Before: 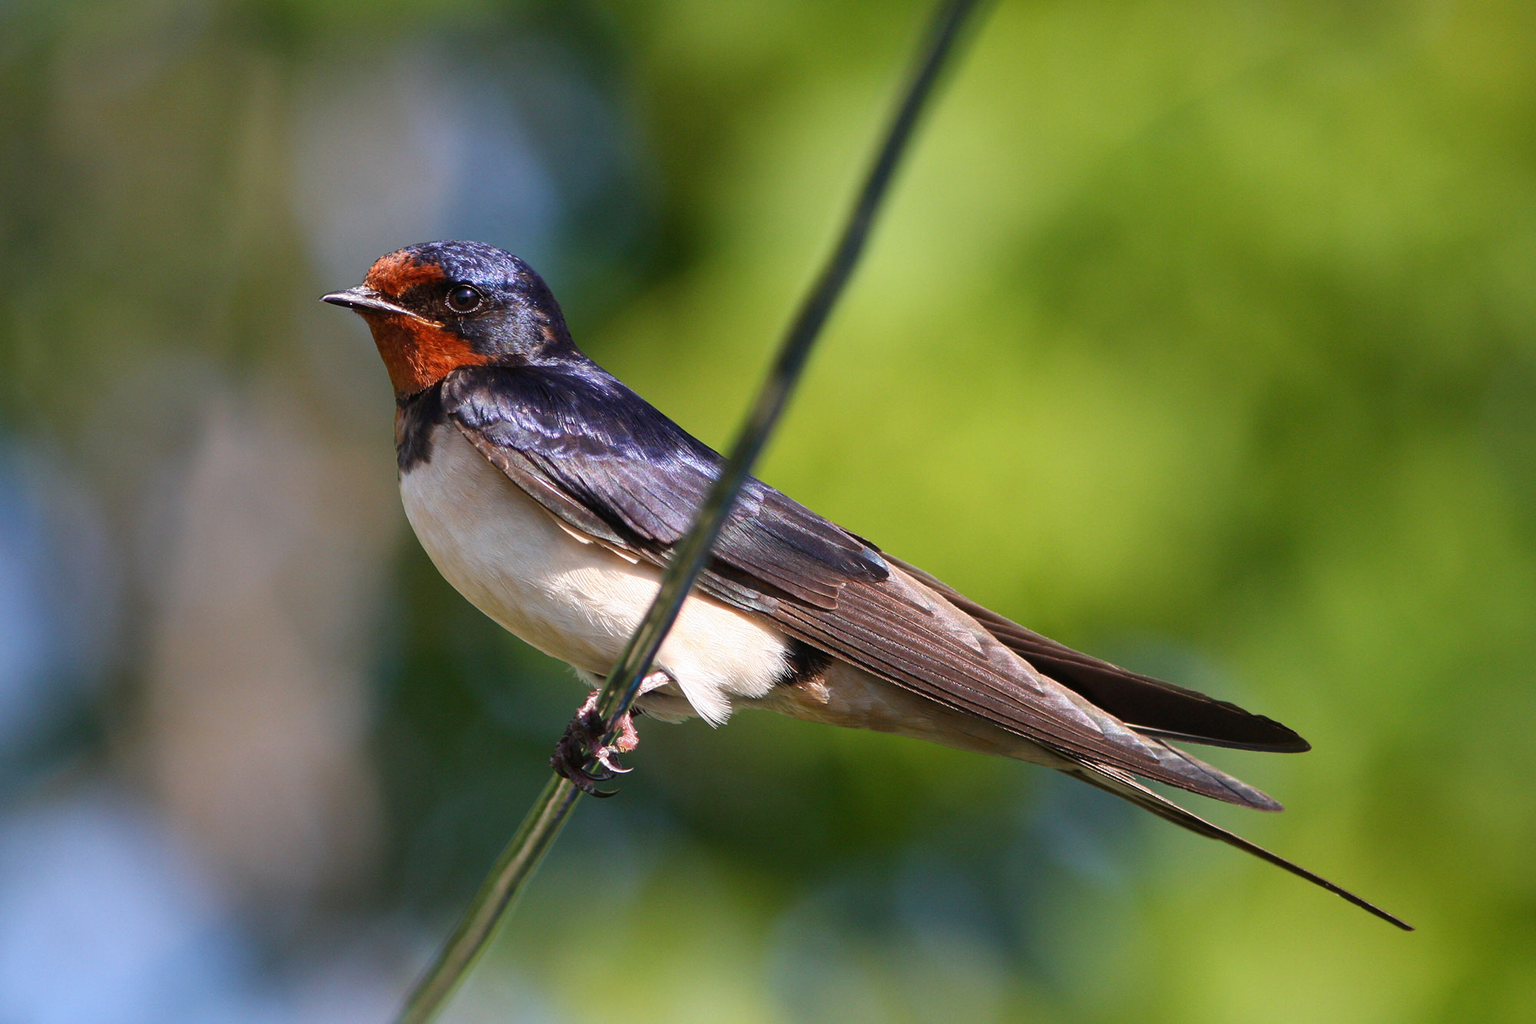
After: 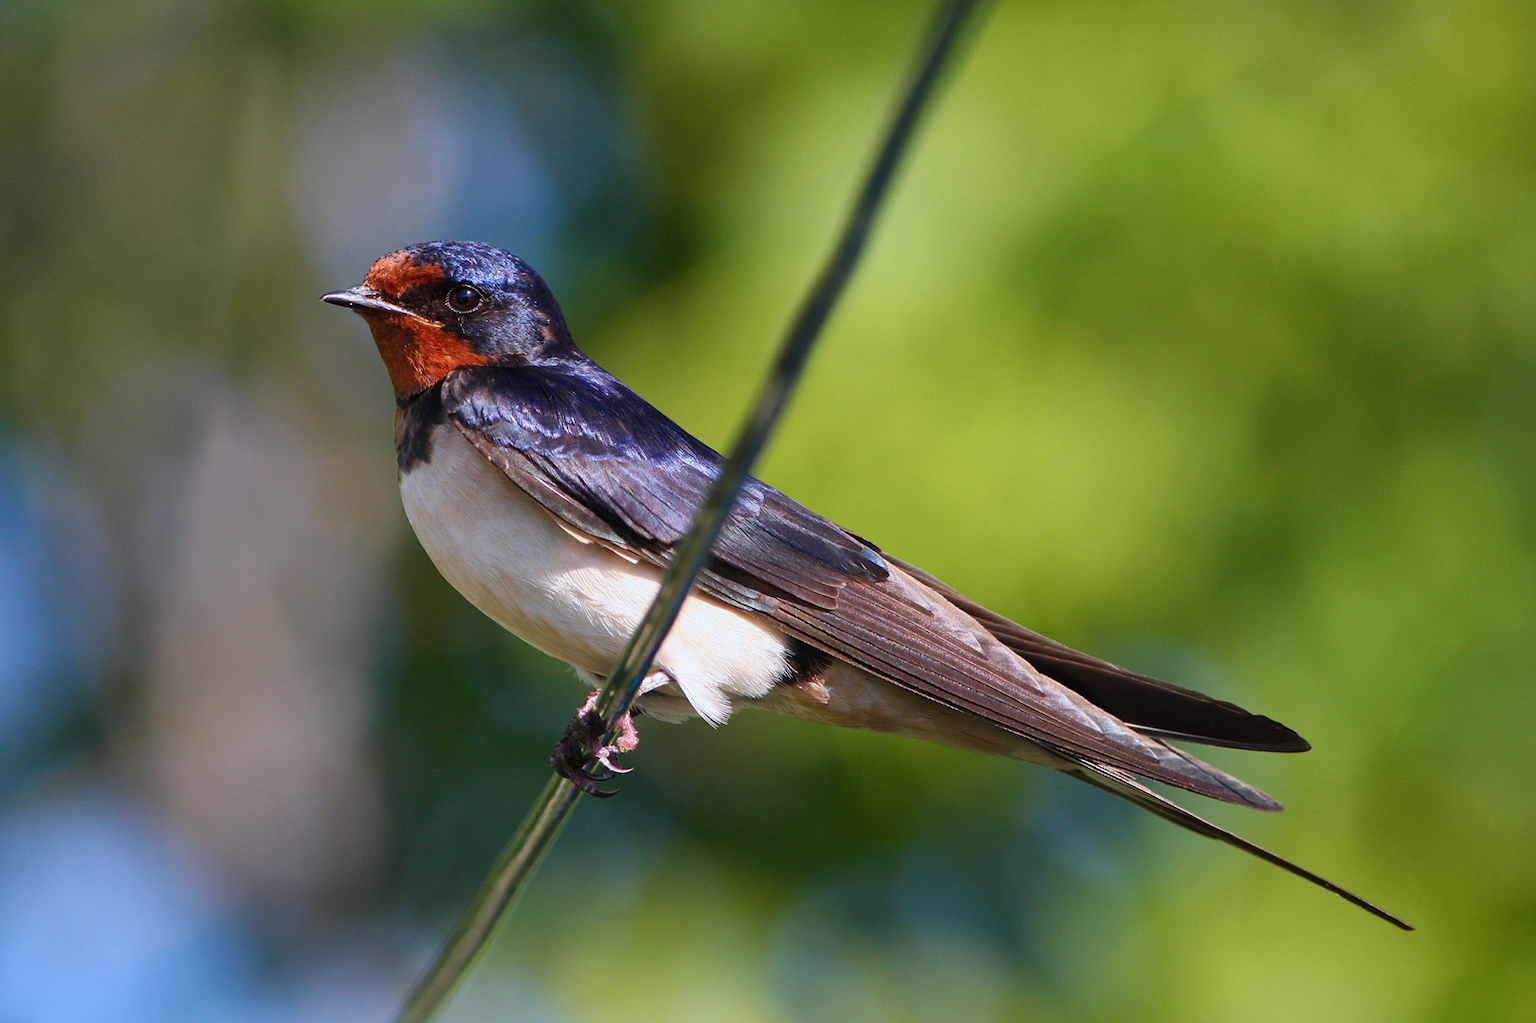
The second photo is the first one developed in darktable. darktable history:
color calibration: output R [0.999, 0.026, -0.11, 0], output G [-0.019, 1.037, -0.099, 0], output B [0.022, -0.023, 0.902, 0], illuminant as shot in camera, x 0.358, y 0.373, temperature 4628.91 K
